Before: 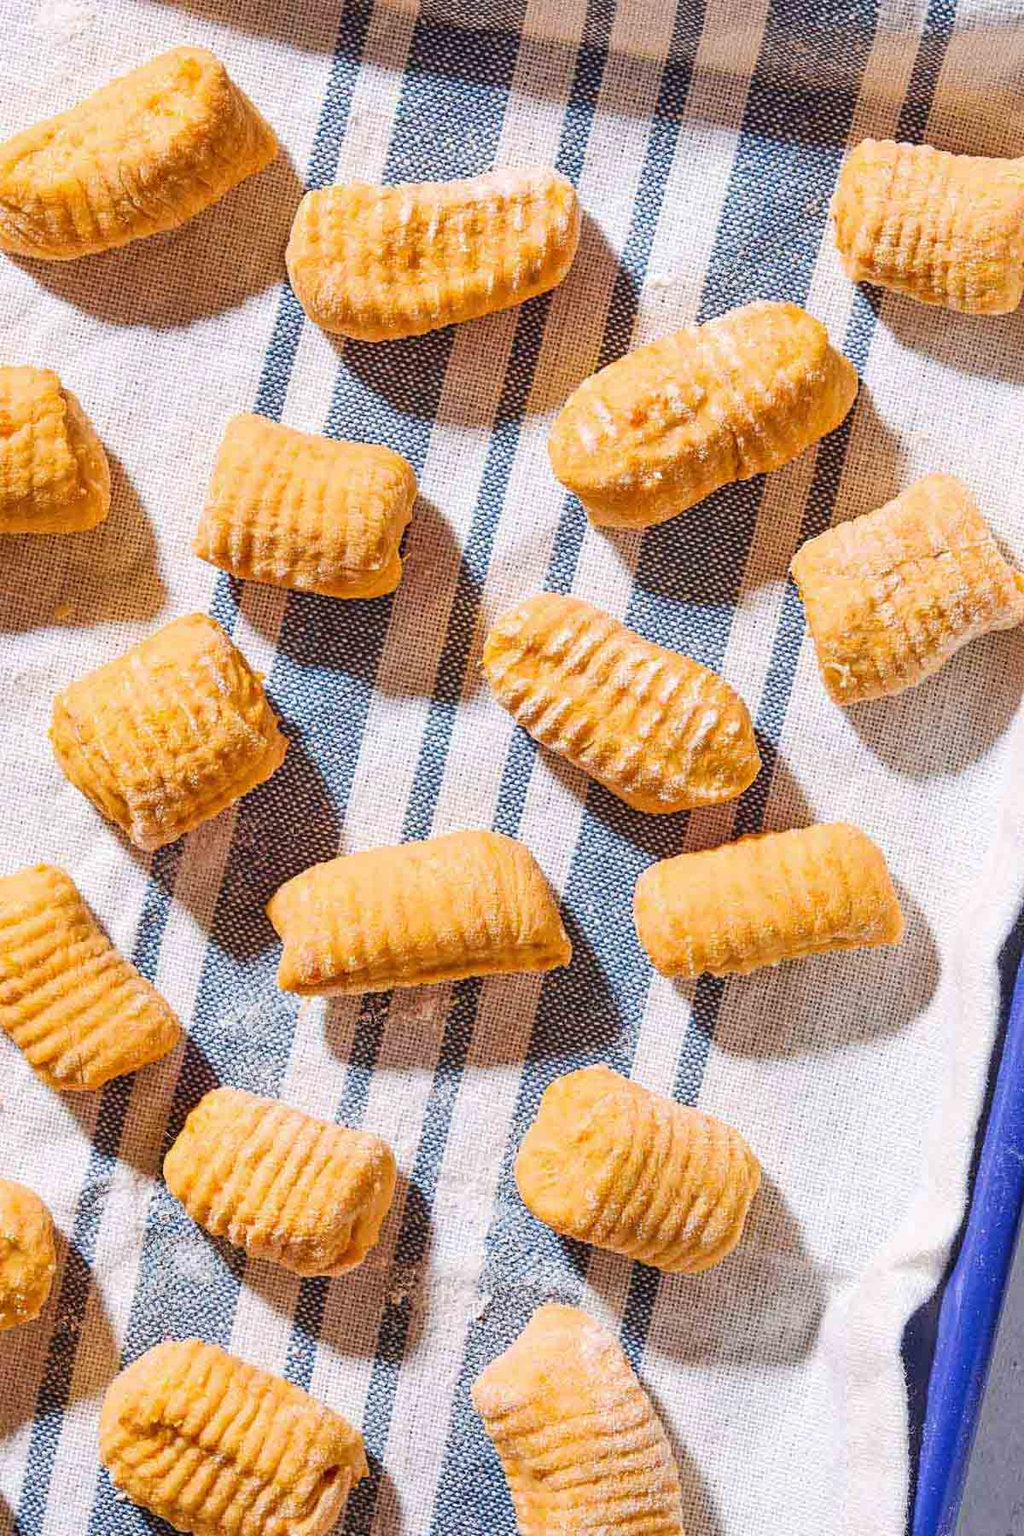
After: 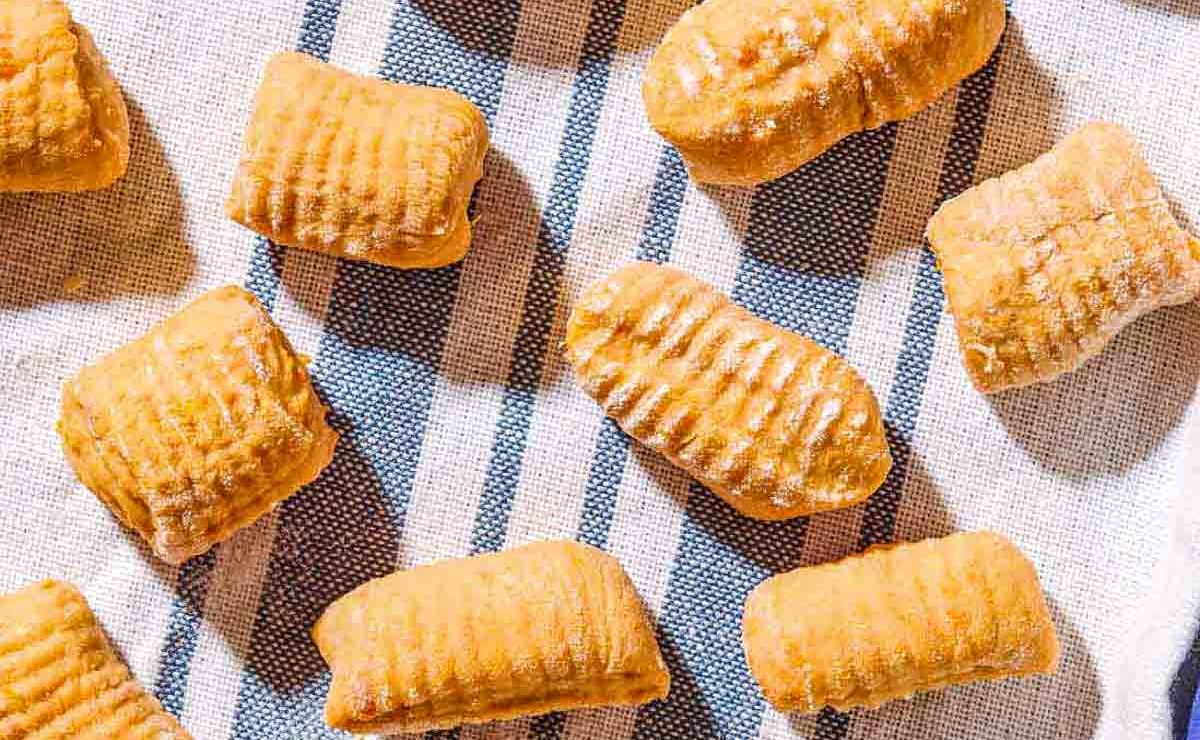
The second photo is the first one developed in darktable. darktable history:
local contrast: on, module defaults
crop and rotate: top 24.058%, bottom 34.781%
